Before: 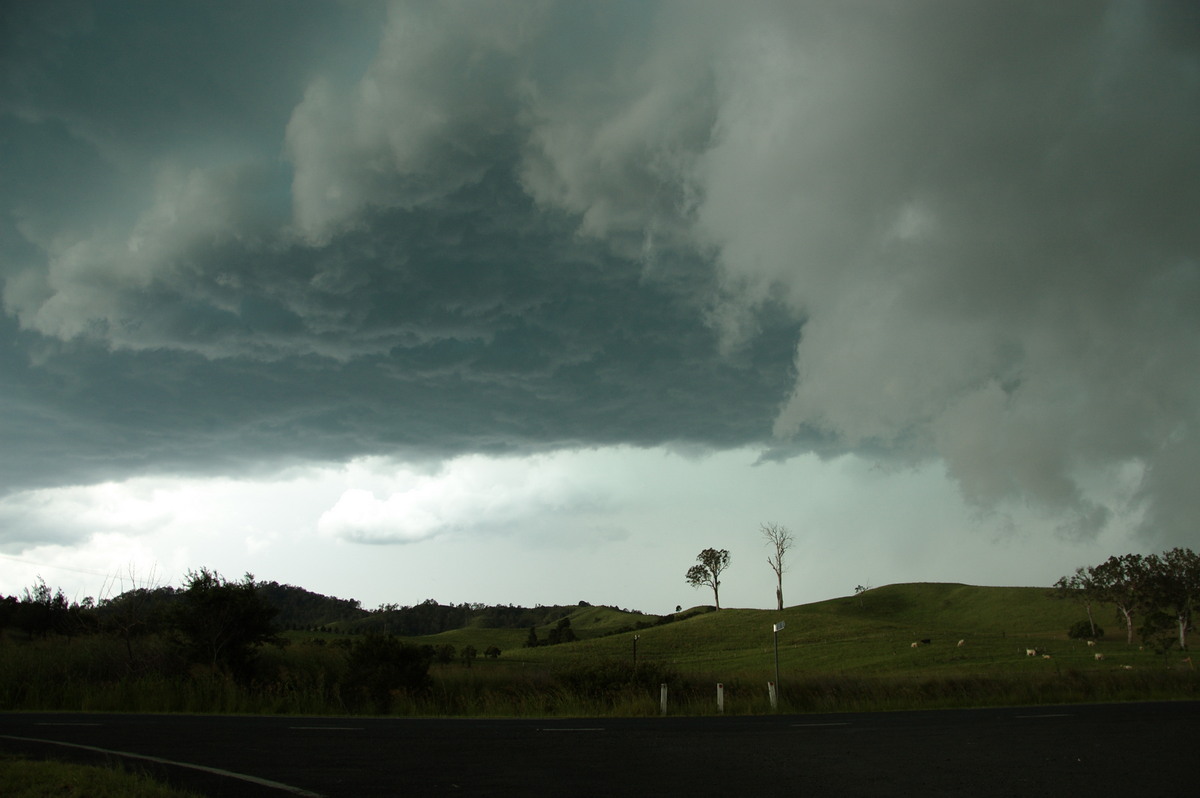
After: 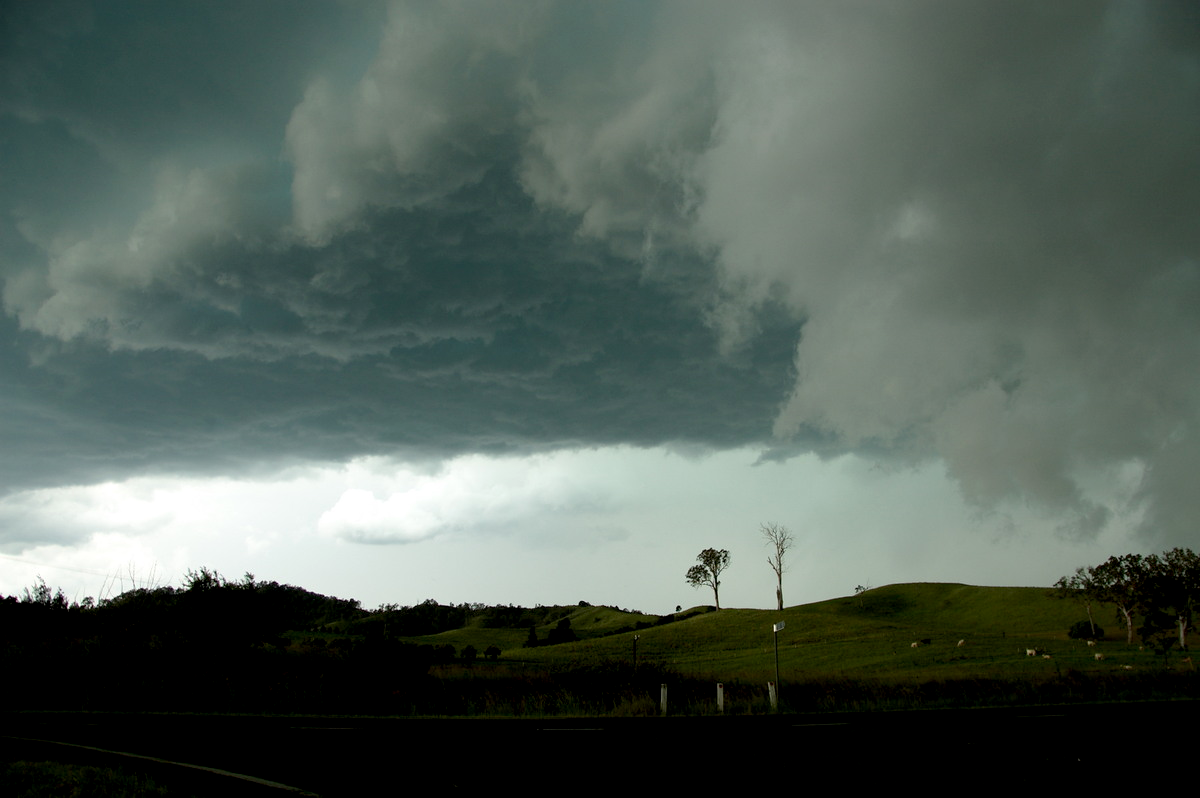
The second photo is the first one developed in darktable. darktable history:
exposure: black level correction 0.01, exposure 0.01 EV, compensate highlight preservation false
